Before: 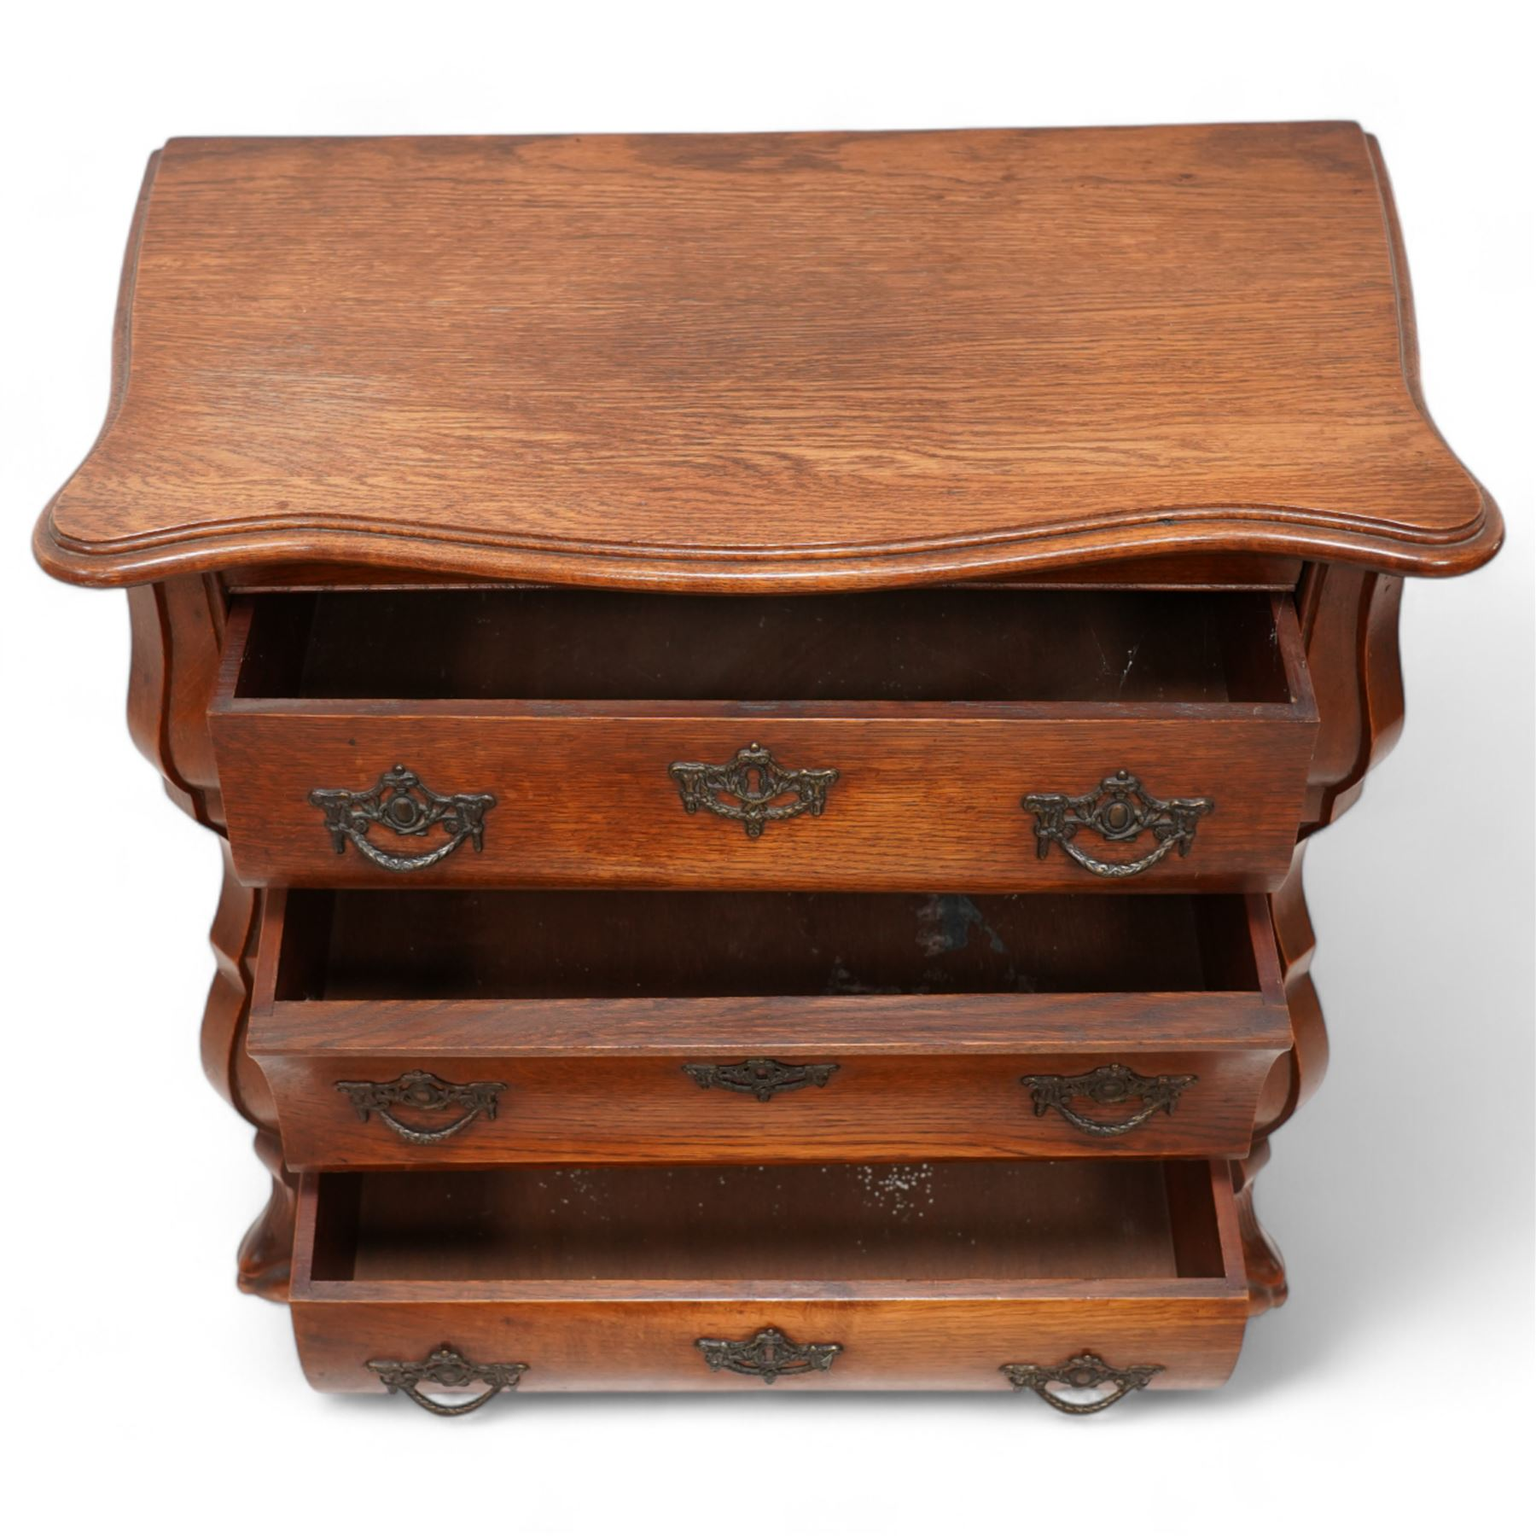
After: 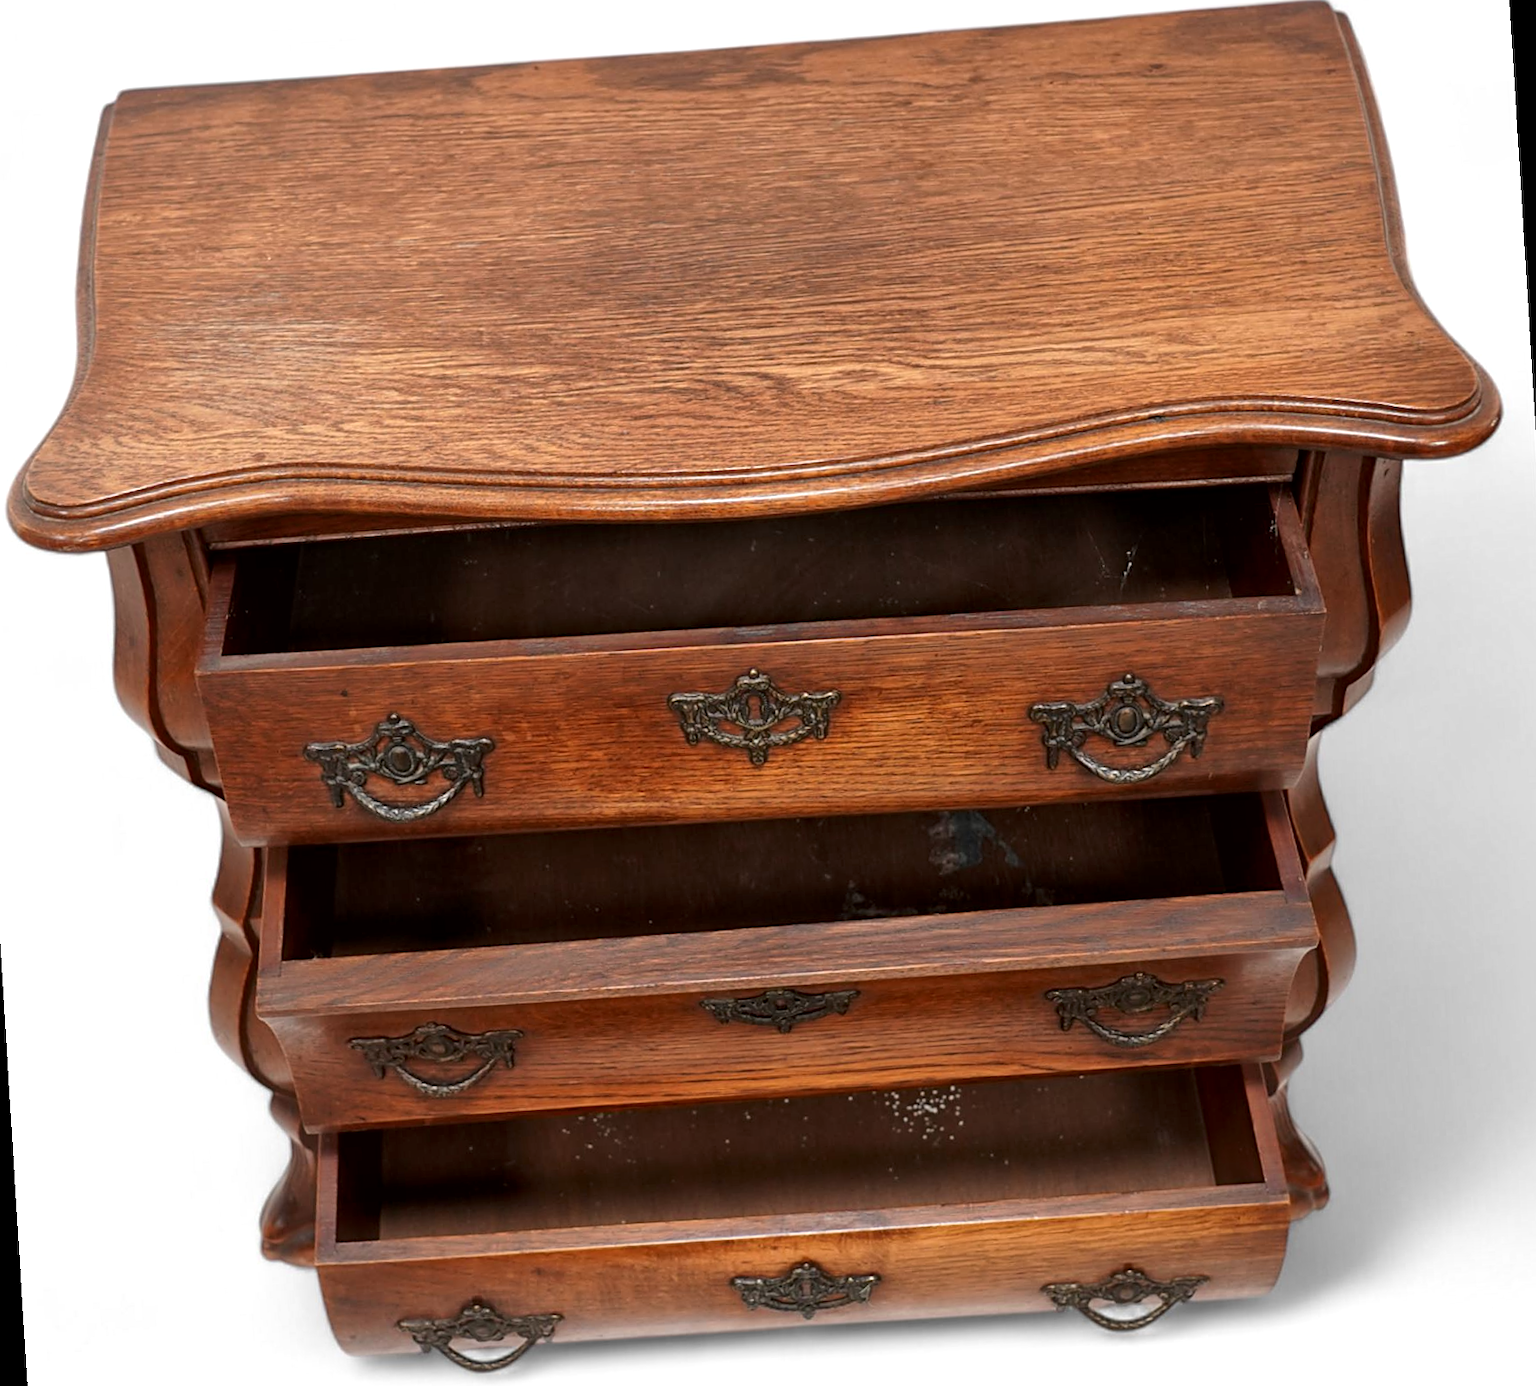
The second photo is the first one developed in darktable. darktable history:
local contrast: mode bilateral grid, contrast 20, coarseness 50, detail 148%, midtone range 0.2
rotate and perspective: rotation -3.52°, crop left 0.036, crop right 0.964, crop top 0.081, crop bottom 0.919
sharpen: on, module defaults
